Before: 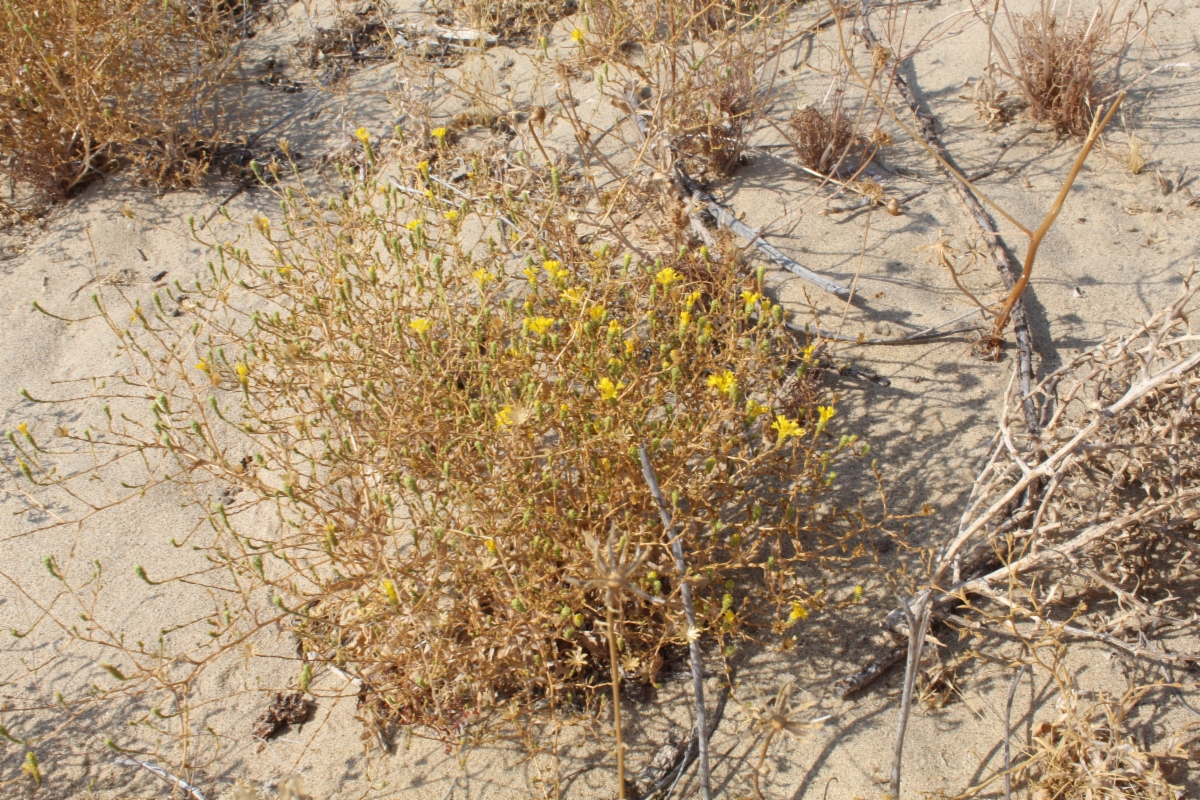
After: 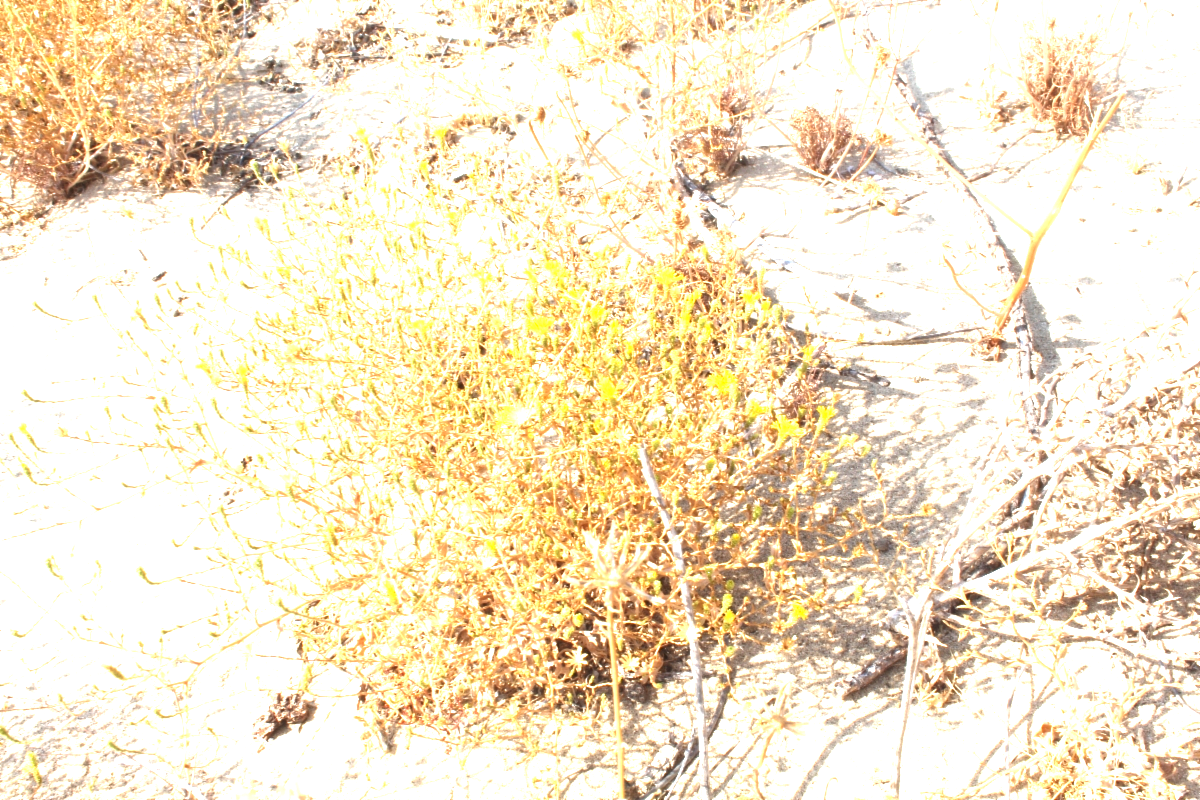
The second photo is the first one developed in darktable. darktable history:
exposure: black level correction 0, exposure 2.139 EV, compensate highlight preservation false
